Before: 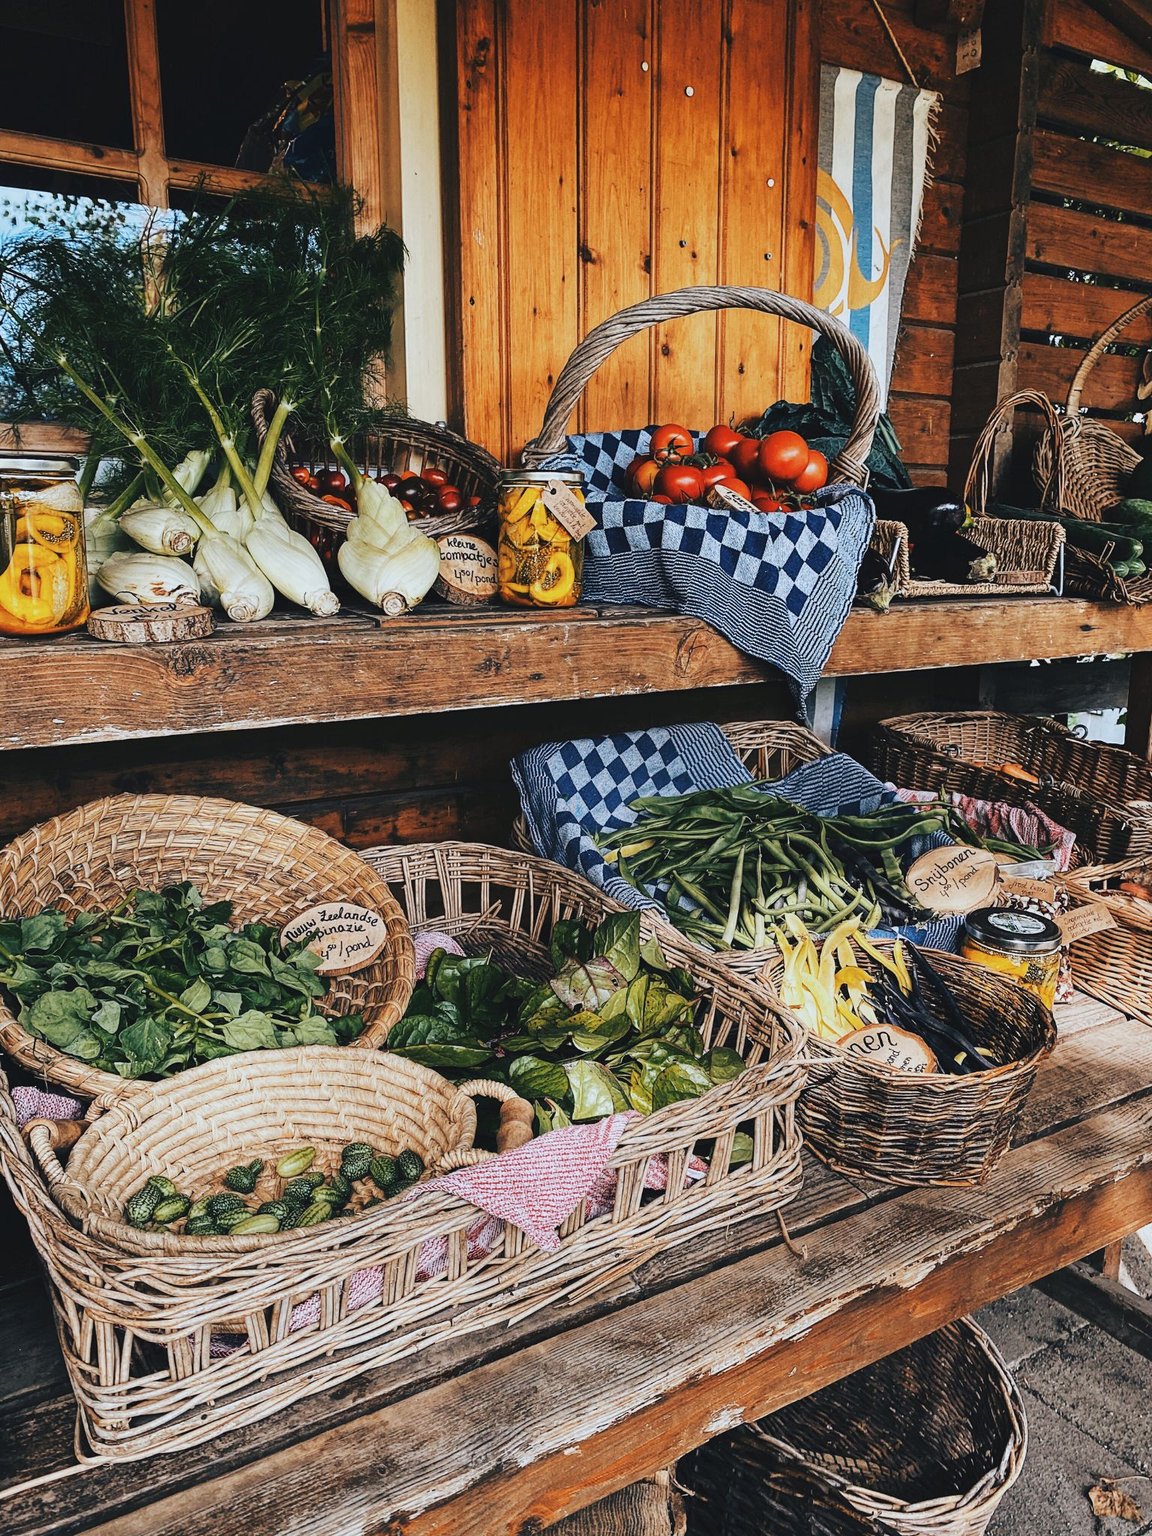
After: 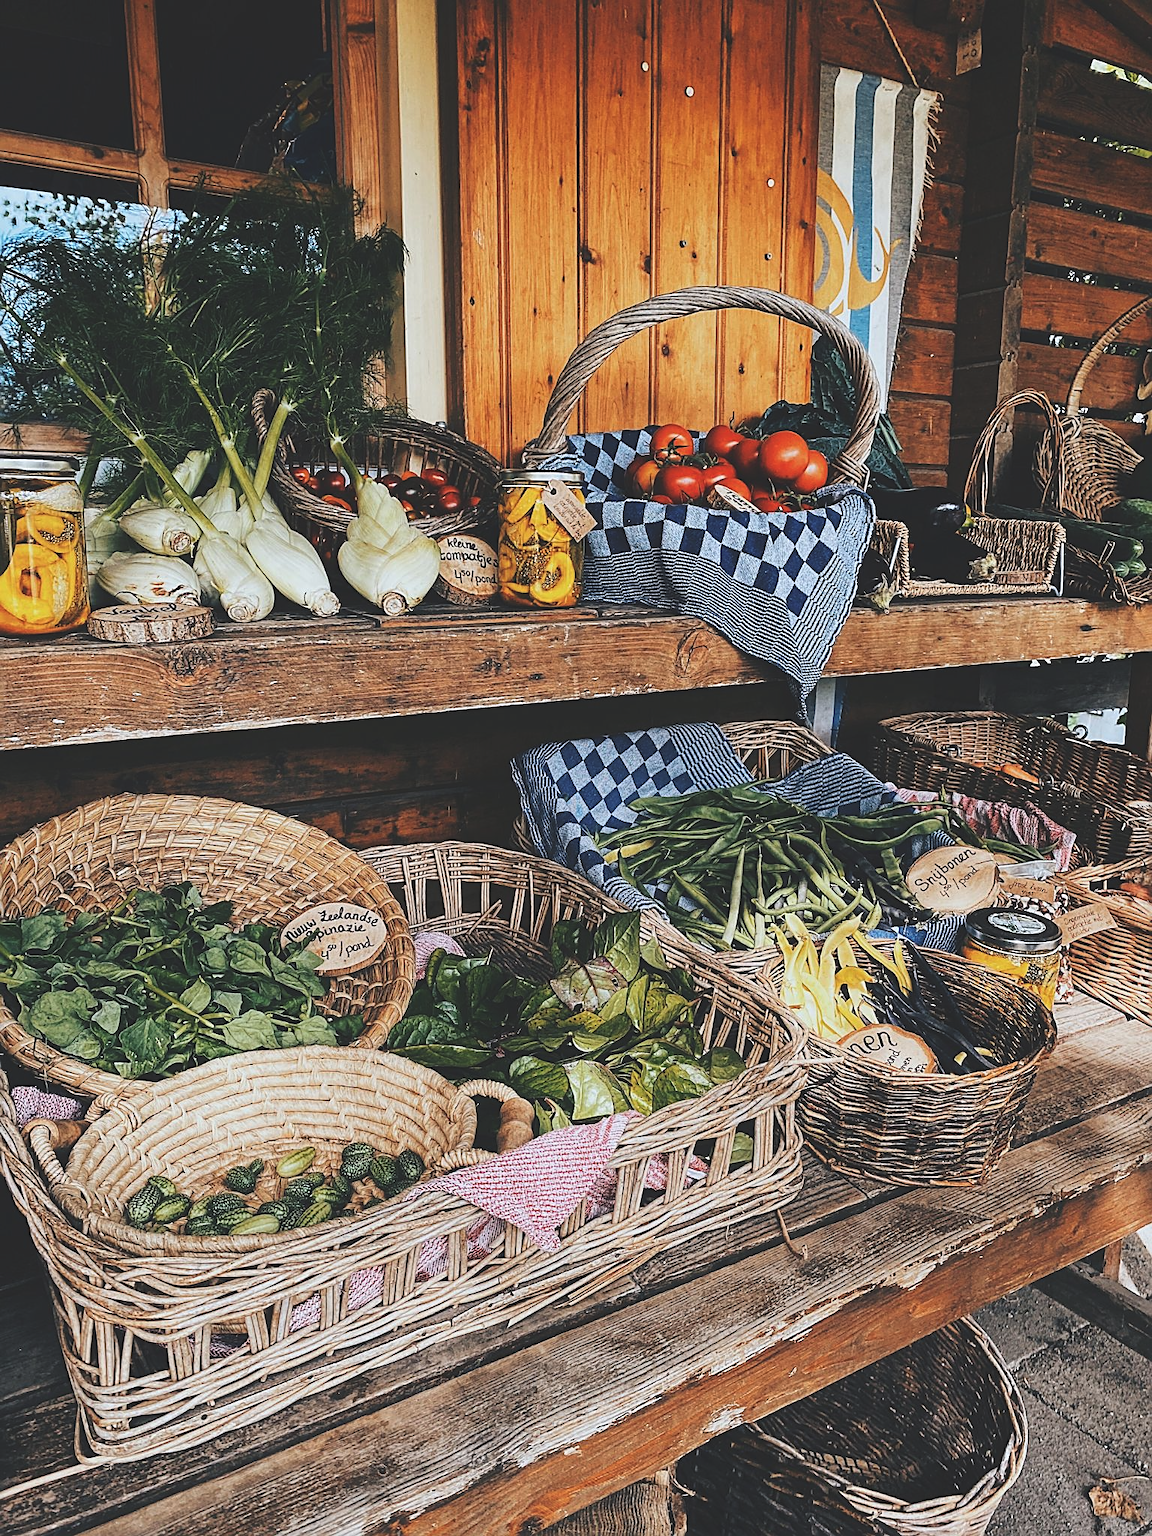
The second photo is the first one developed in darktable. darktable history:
sharpen: on, module defaults
exposure: black level correction -0.015, compensate highlight preservation false
